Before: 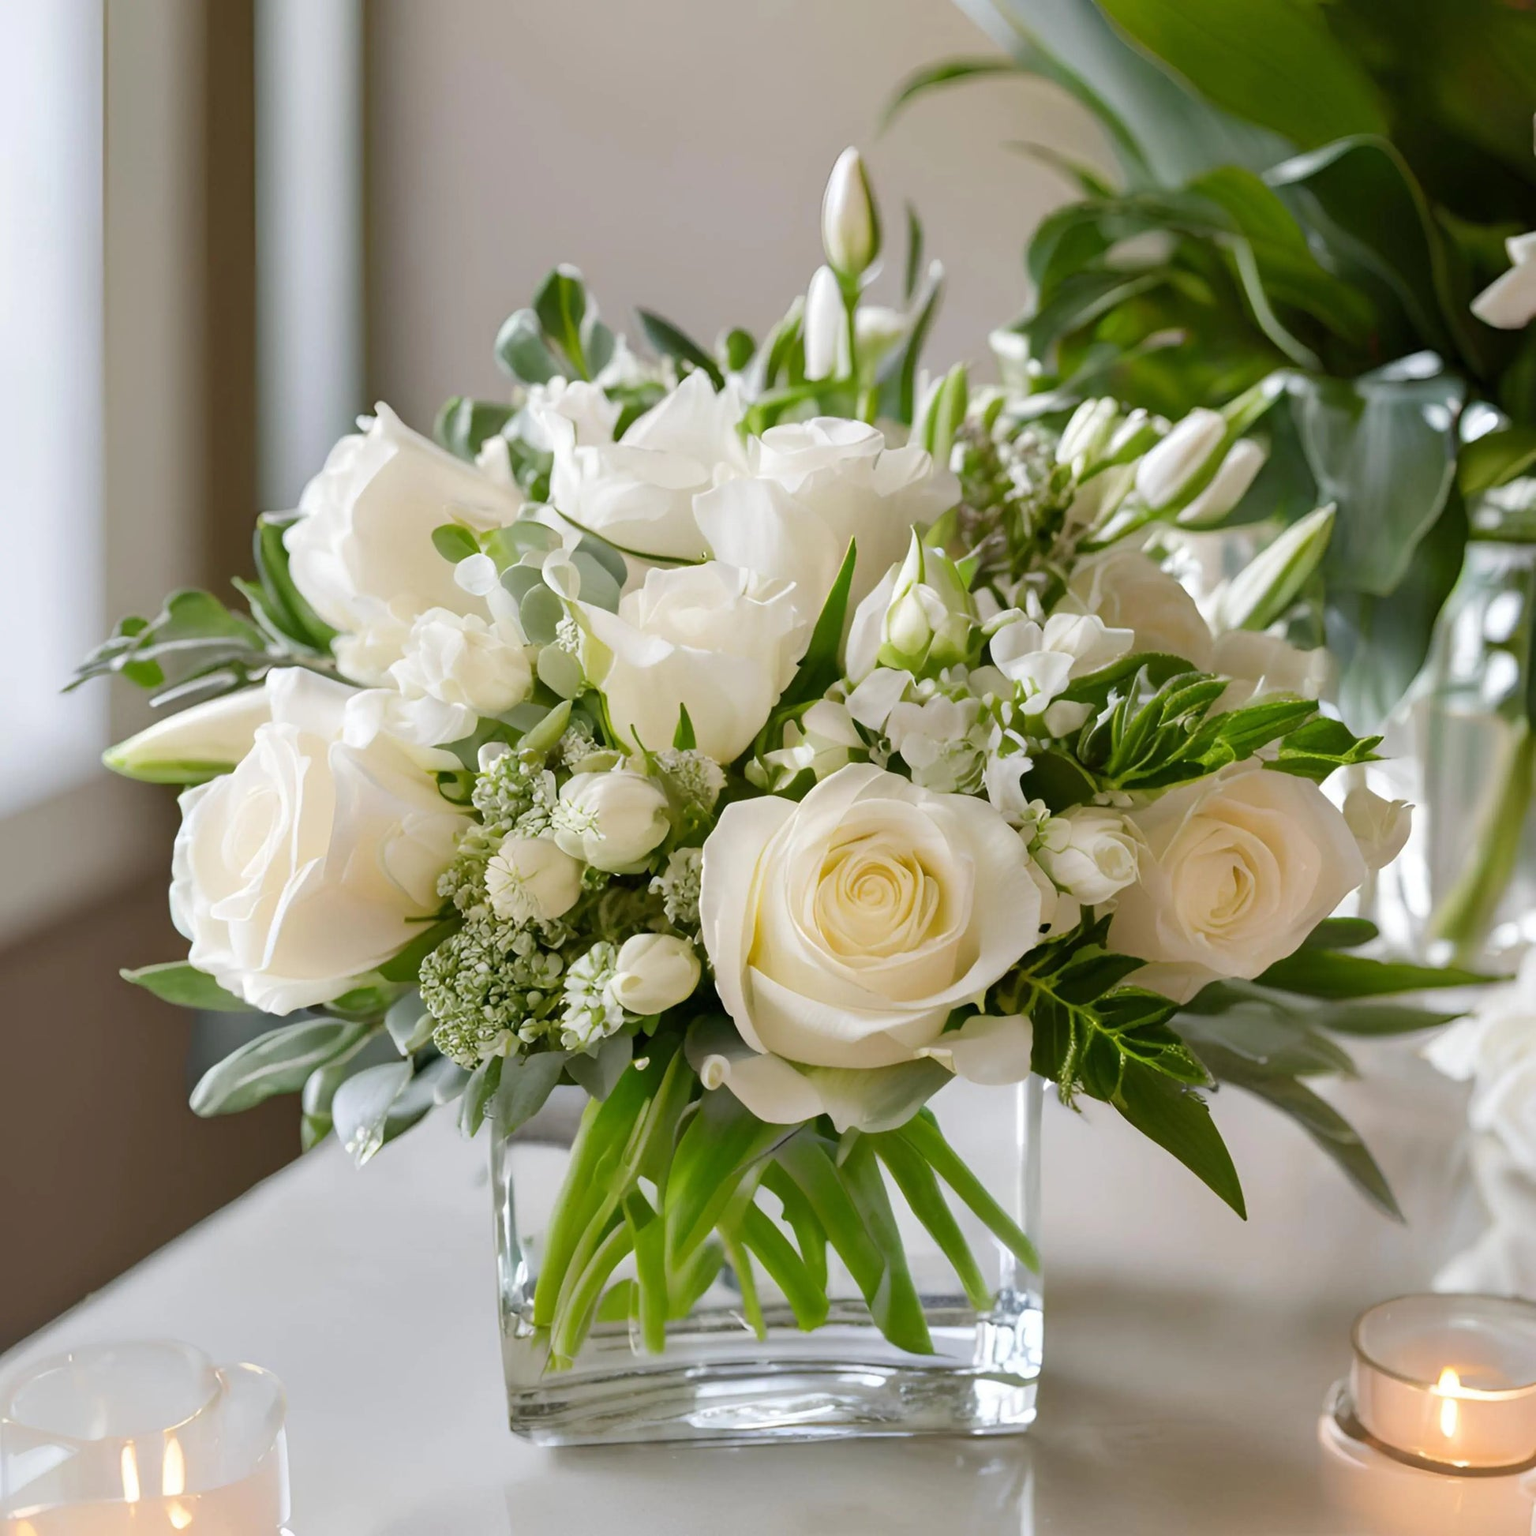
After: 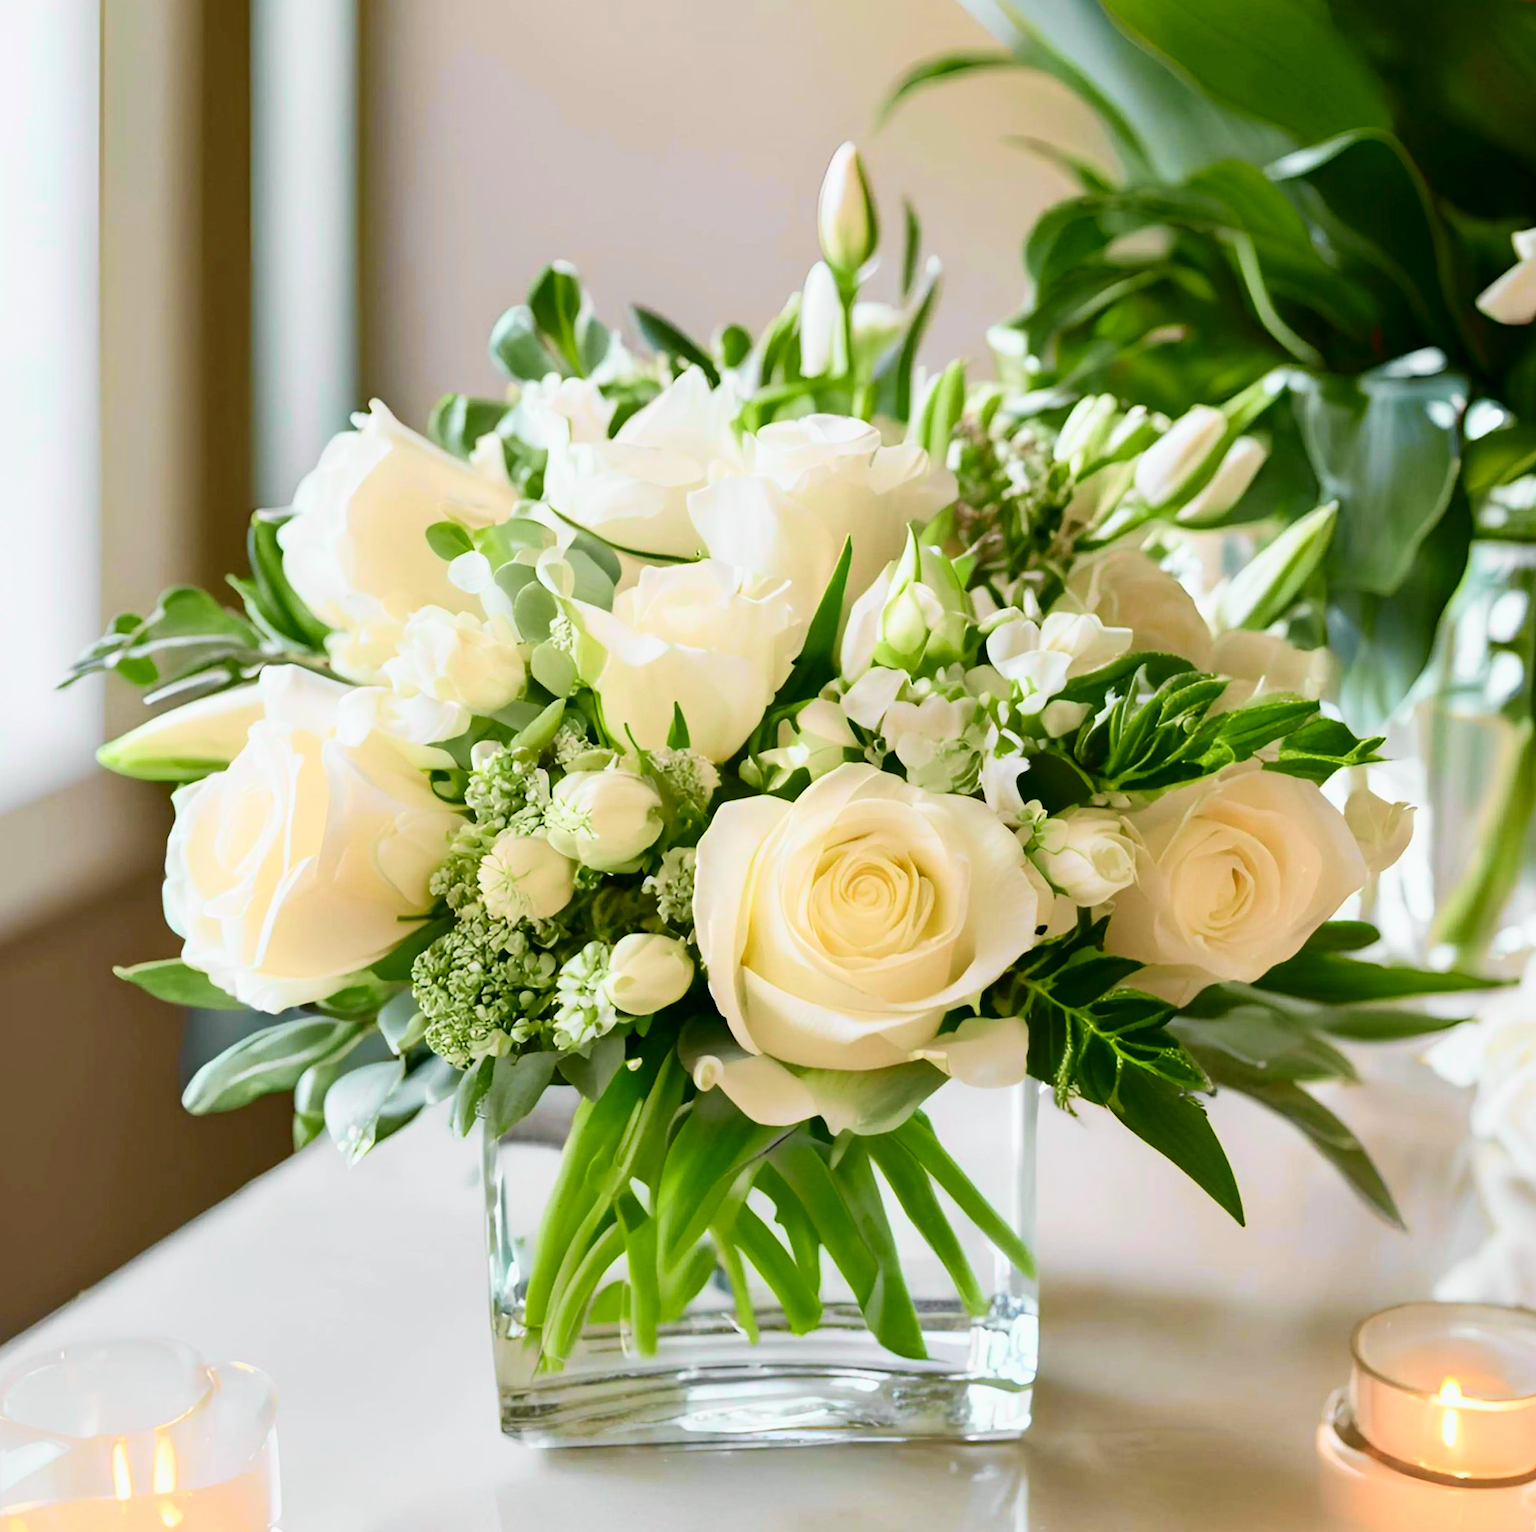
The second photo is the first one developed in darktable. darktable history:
tone curve: curves: ch0 [(0, 0.003) (0.044, 0.032) (0.12, 0.089) (0.19, 0.164) (0.269, 0.269) (0.473, 0.533) (0.595, 0.695) (0.718, 0.823) (0.855, 0.931) (1, 0.982)]; ch1 [(0, 0) (0.243, 0.245) (0.427, 0.387) (0.493, 0.481) (0.501, 0.5) (0.521, 0.528) (0.554, 0.586) (0.607, 0.655) (0.671, 0.735) (0.796, 0.85) (1, 1)]; ch2 [(0, 0) (0.249, 0.216) (0.357, 0.317) (0.448, 0.432) (0.478, 0.492) (0.498, 0.499) (0.517, 0.519) (0.537, 0.57) (0.569, 0.623) (0.61, 0.663) (0.706, 0.75) (0.808, 0.809) (0.991, 0.968)], color space Lab, independent channels, preserve colors none
rotate and perspective: rotation 0.192°, lens shift (horizontal) -0.015, crop left 0.005, crop right 0.996, crop top 0.006, crop bottom 0.99
